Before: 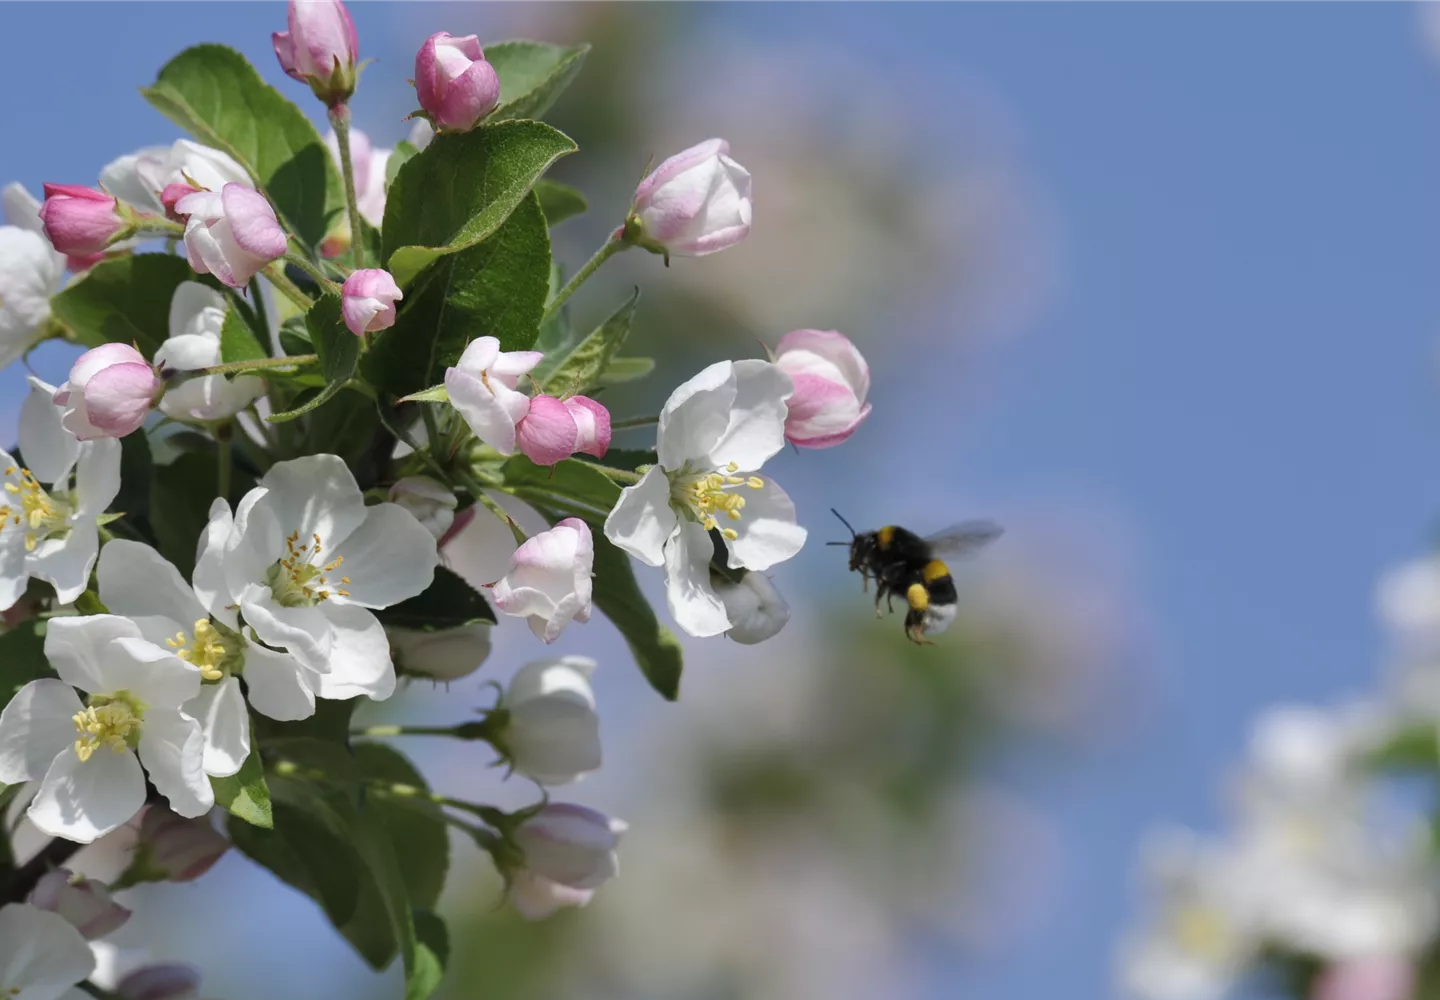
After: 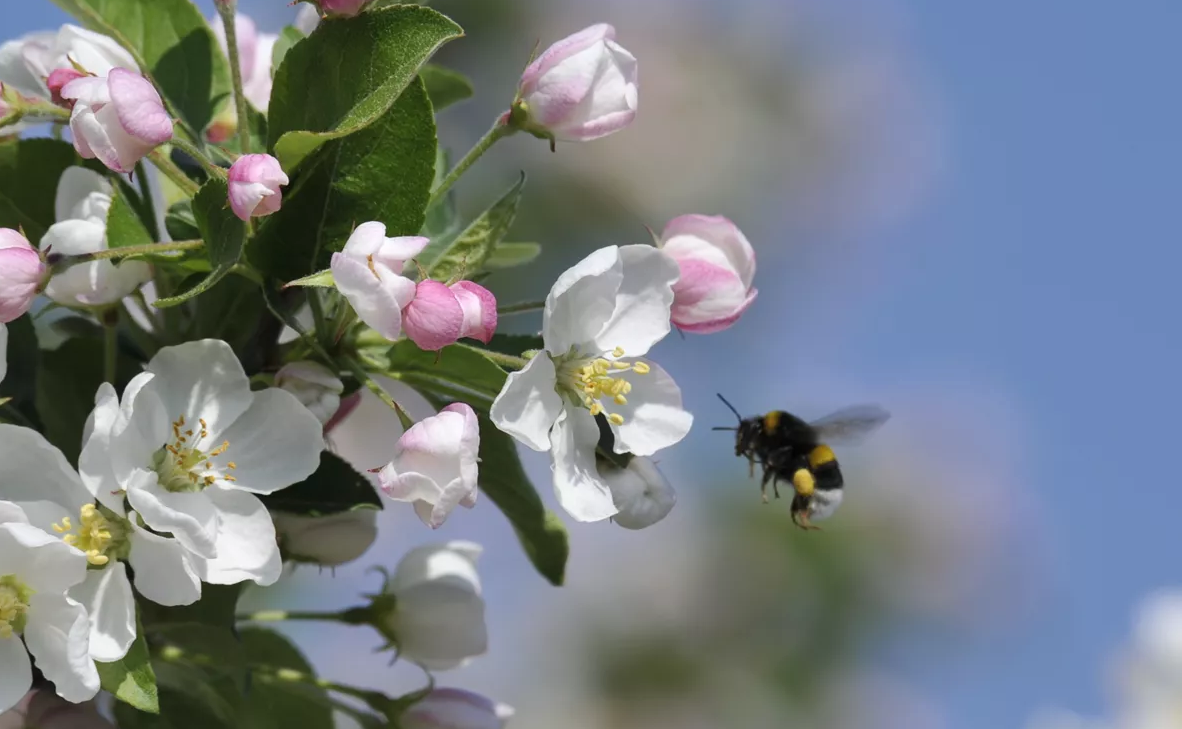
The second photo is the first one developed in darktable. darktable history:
contrast brightness saturation: contrast 0.045
crop: left 7.93%, top 11.525%, right 9.954%, bottom 15.482%
